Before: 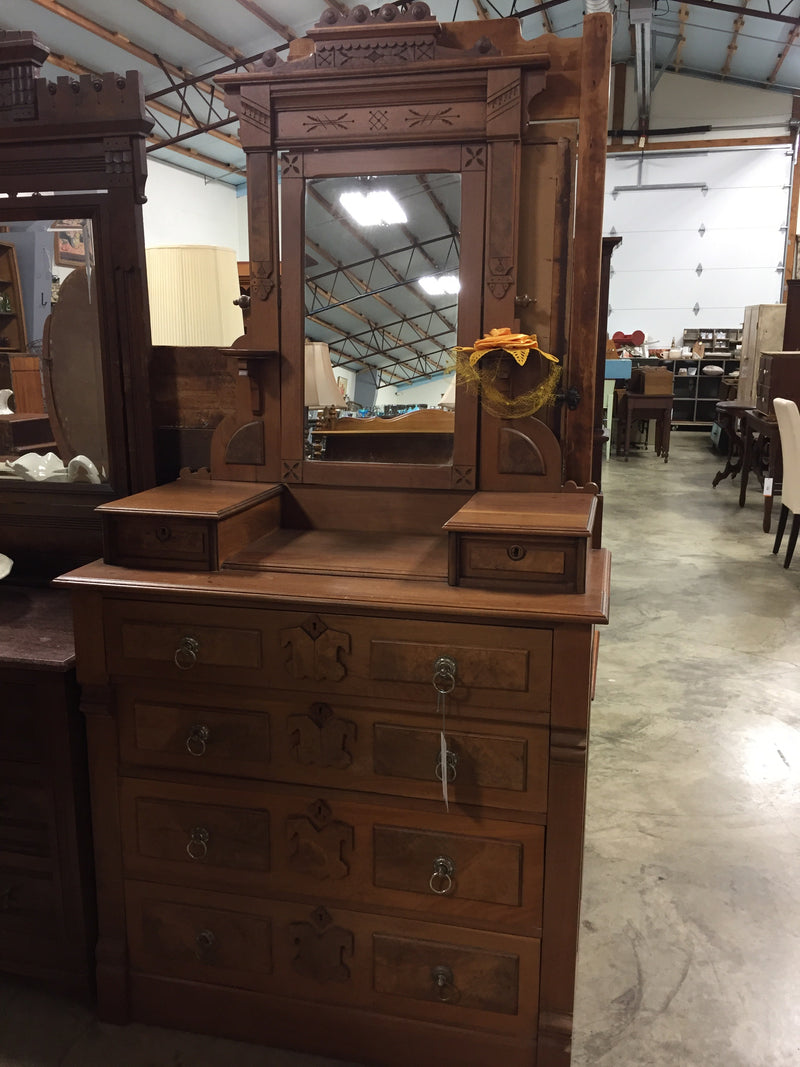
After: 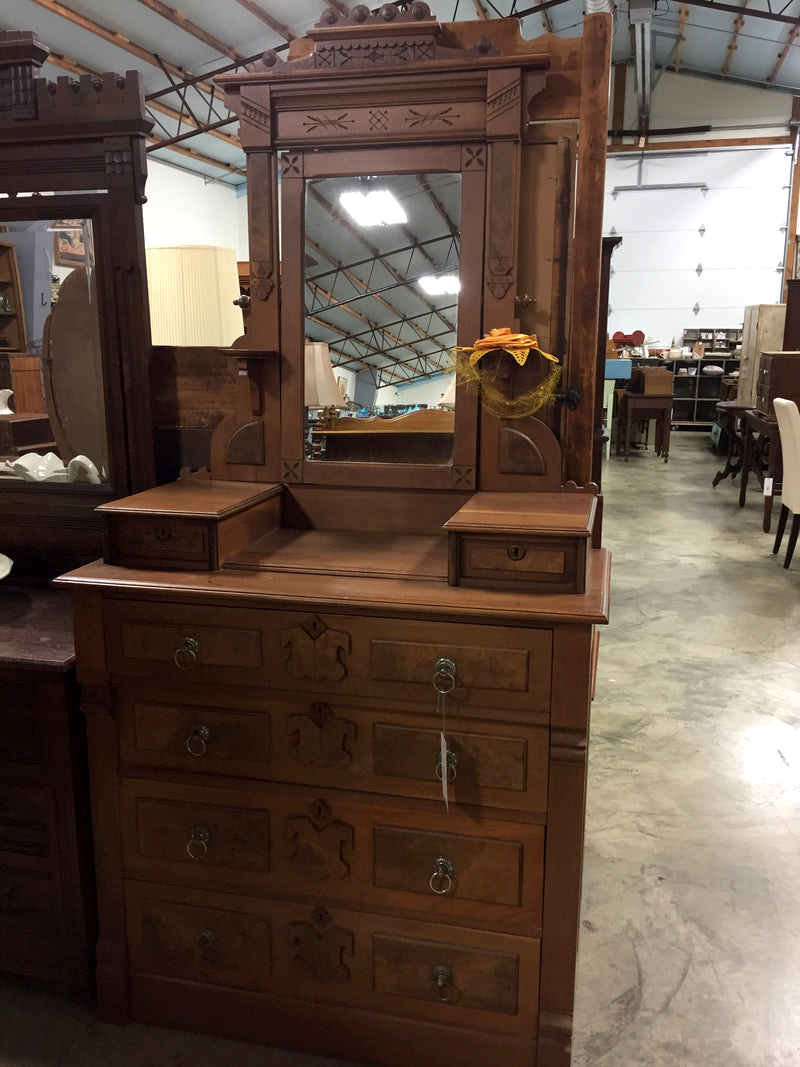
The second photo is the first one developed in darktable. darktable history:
exposure: black level correction 0.002, exposure 0.147 EV, compensate exposure bias true, compensate highlight preservation false
